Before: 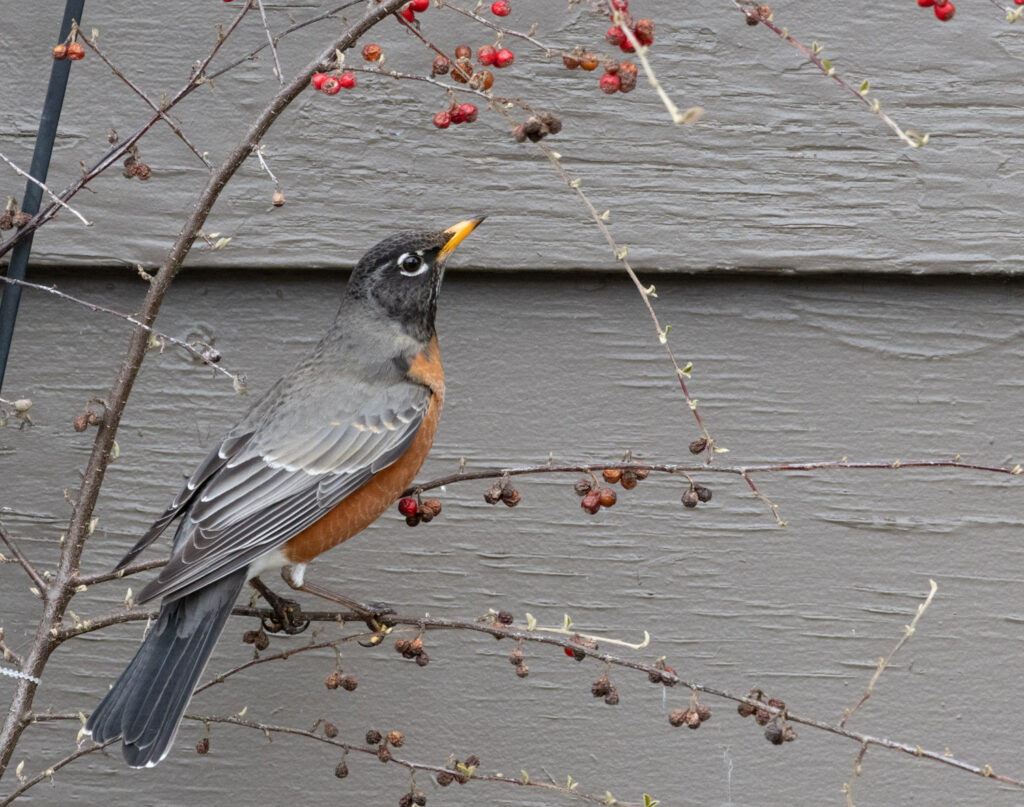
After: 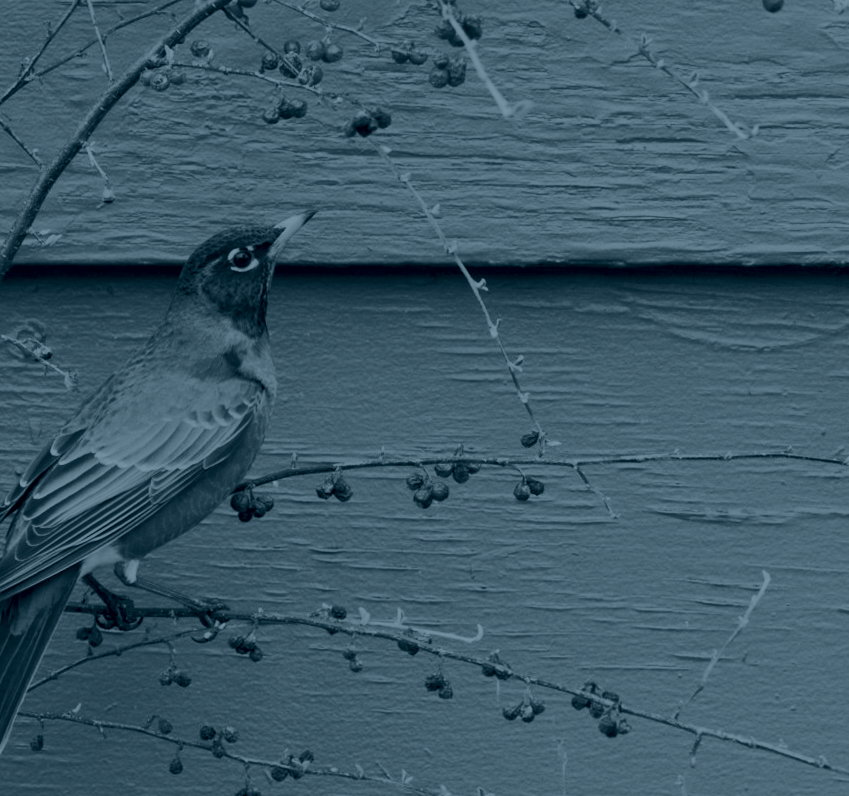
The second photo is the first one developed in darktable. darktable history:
crop: left 16.145%
colorize: hue 194.4°, saturation 29%, source mix 61.75%, lightness 3.98%, version 1
exposure: black level correction 0, exposure 0.6 EV, compensate highlight preservation false
base curve: curves: ch0 [(0, 0) (0.257, 0.25) (0.482, 0.586) (0.757, 0.871) (1, 1)]
rotate and perspective: rotation -0.45°, automatic cropping original format, crop left 0.008, crop right 0.992, crop top 0.012, crop bottom 0.988
